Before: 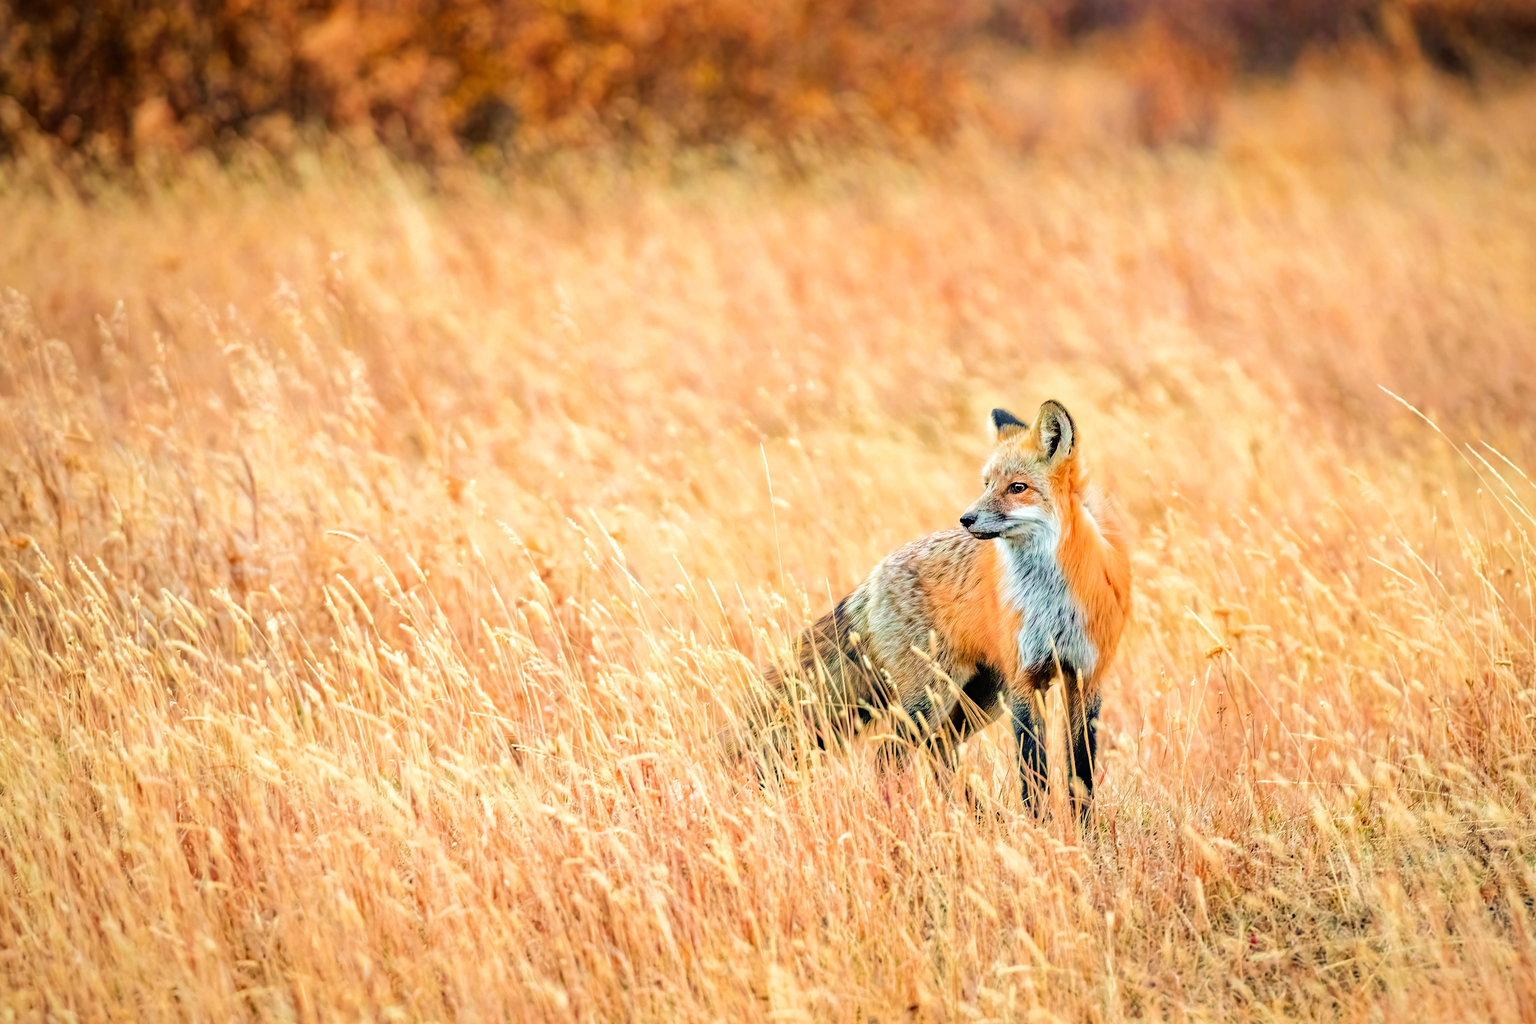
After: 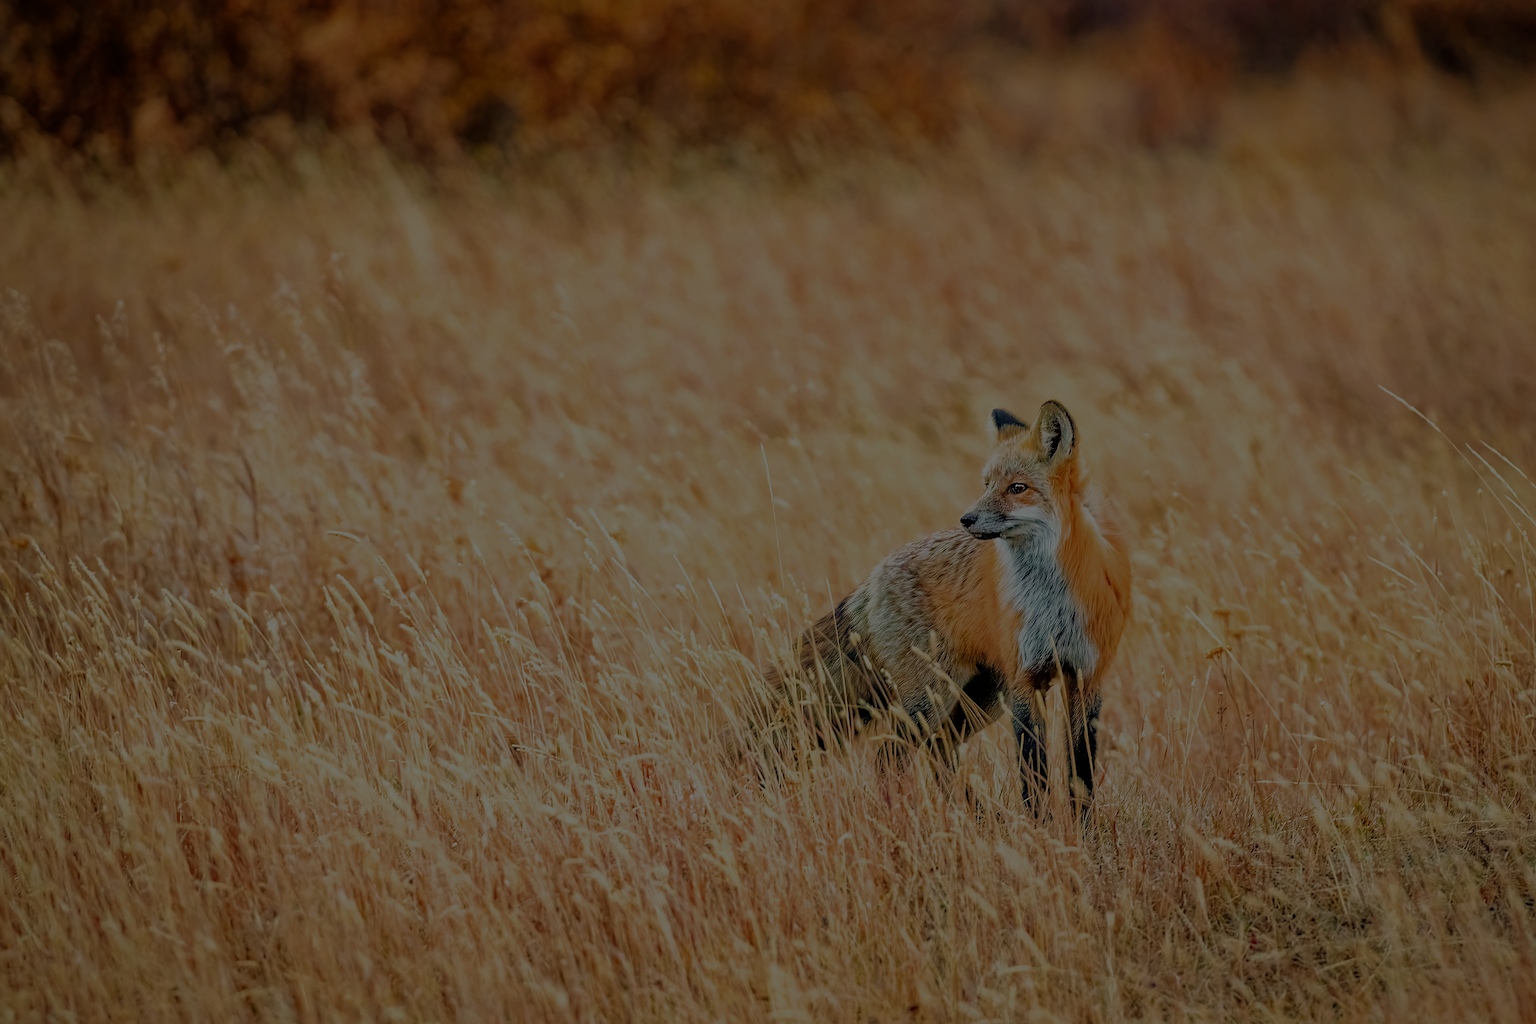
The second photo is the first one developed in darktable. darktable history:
sharpen: on, module defaults
base curve: curves: ch0 [(0, 0) (0.841, 0.609) (1, 1)], preserve colors none
tone equalizer: -8 EV -1.98 EV, -7 EV -1.97 EV, -6 EV -1.99 EV, -5 EV -1.96 EV, -4 EV -2 EV, -3 EV -1.99 EV, -2 EV -1.98 EV, -1 EV -1.61 EV, +0 EV -1.98 EV, edges refinement/feathering 500, mask exposure compensation -1.57 EV, preserve details no
